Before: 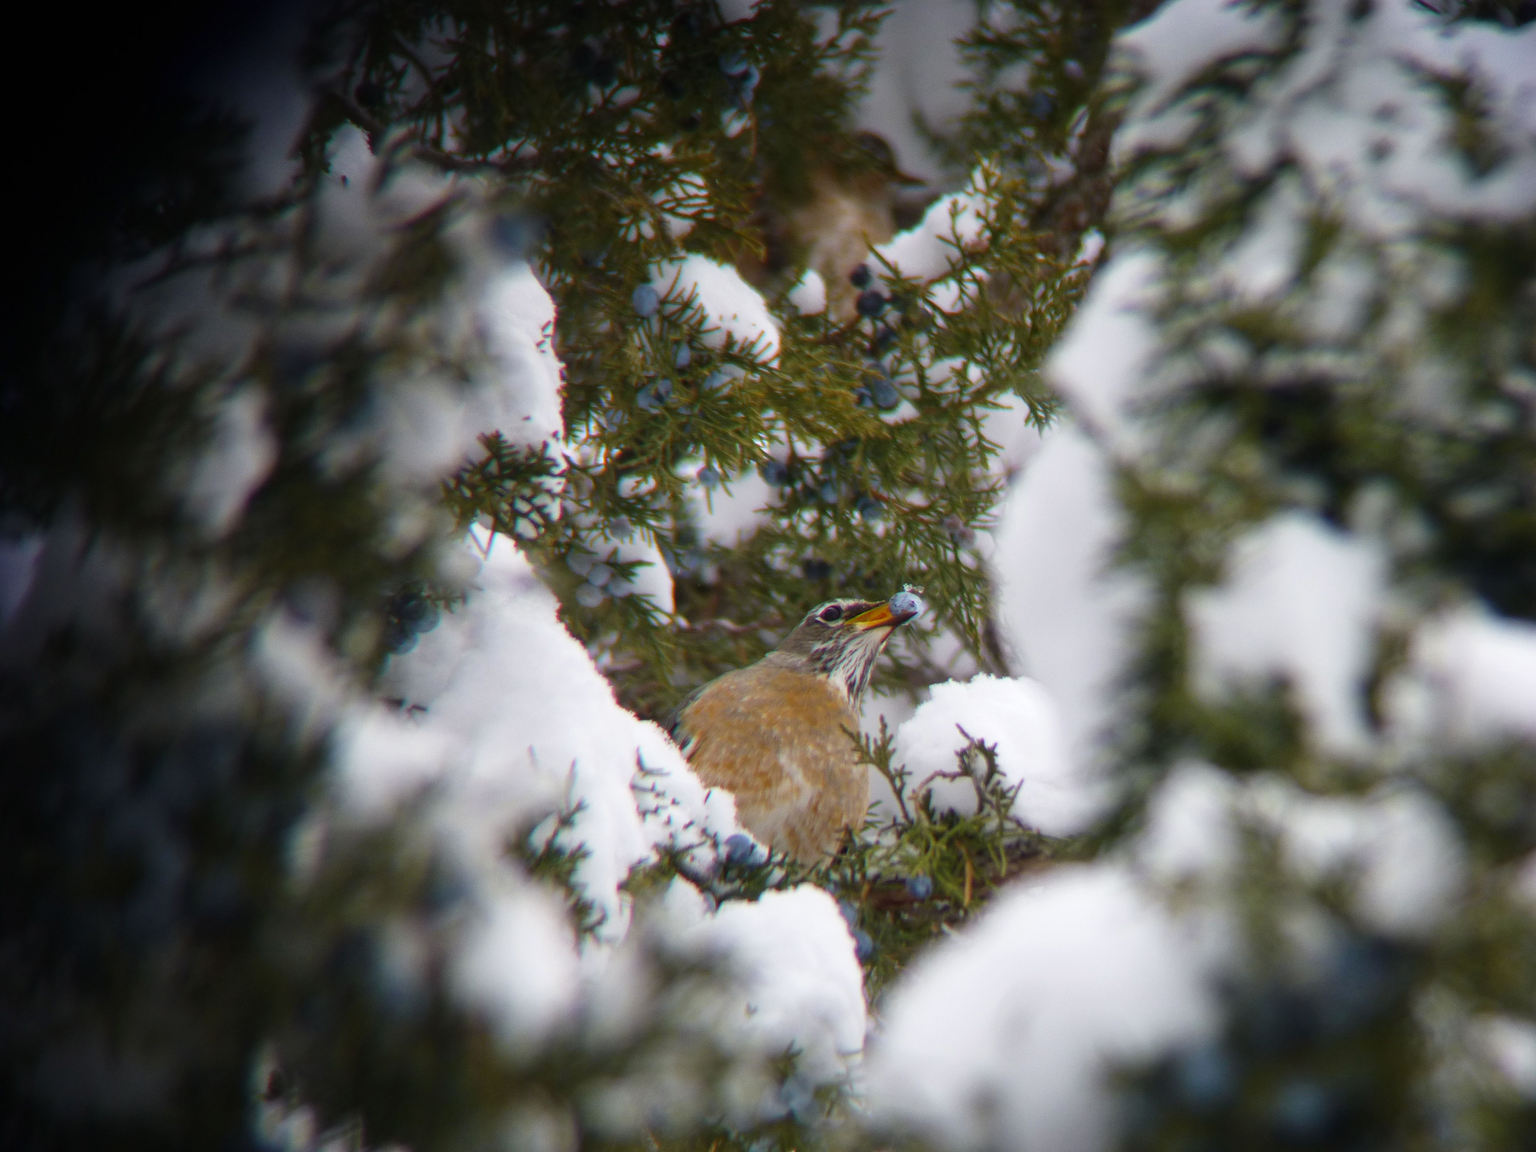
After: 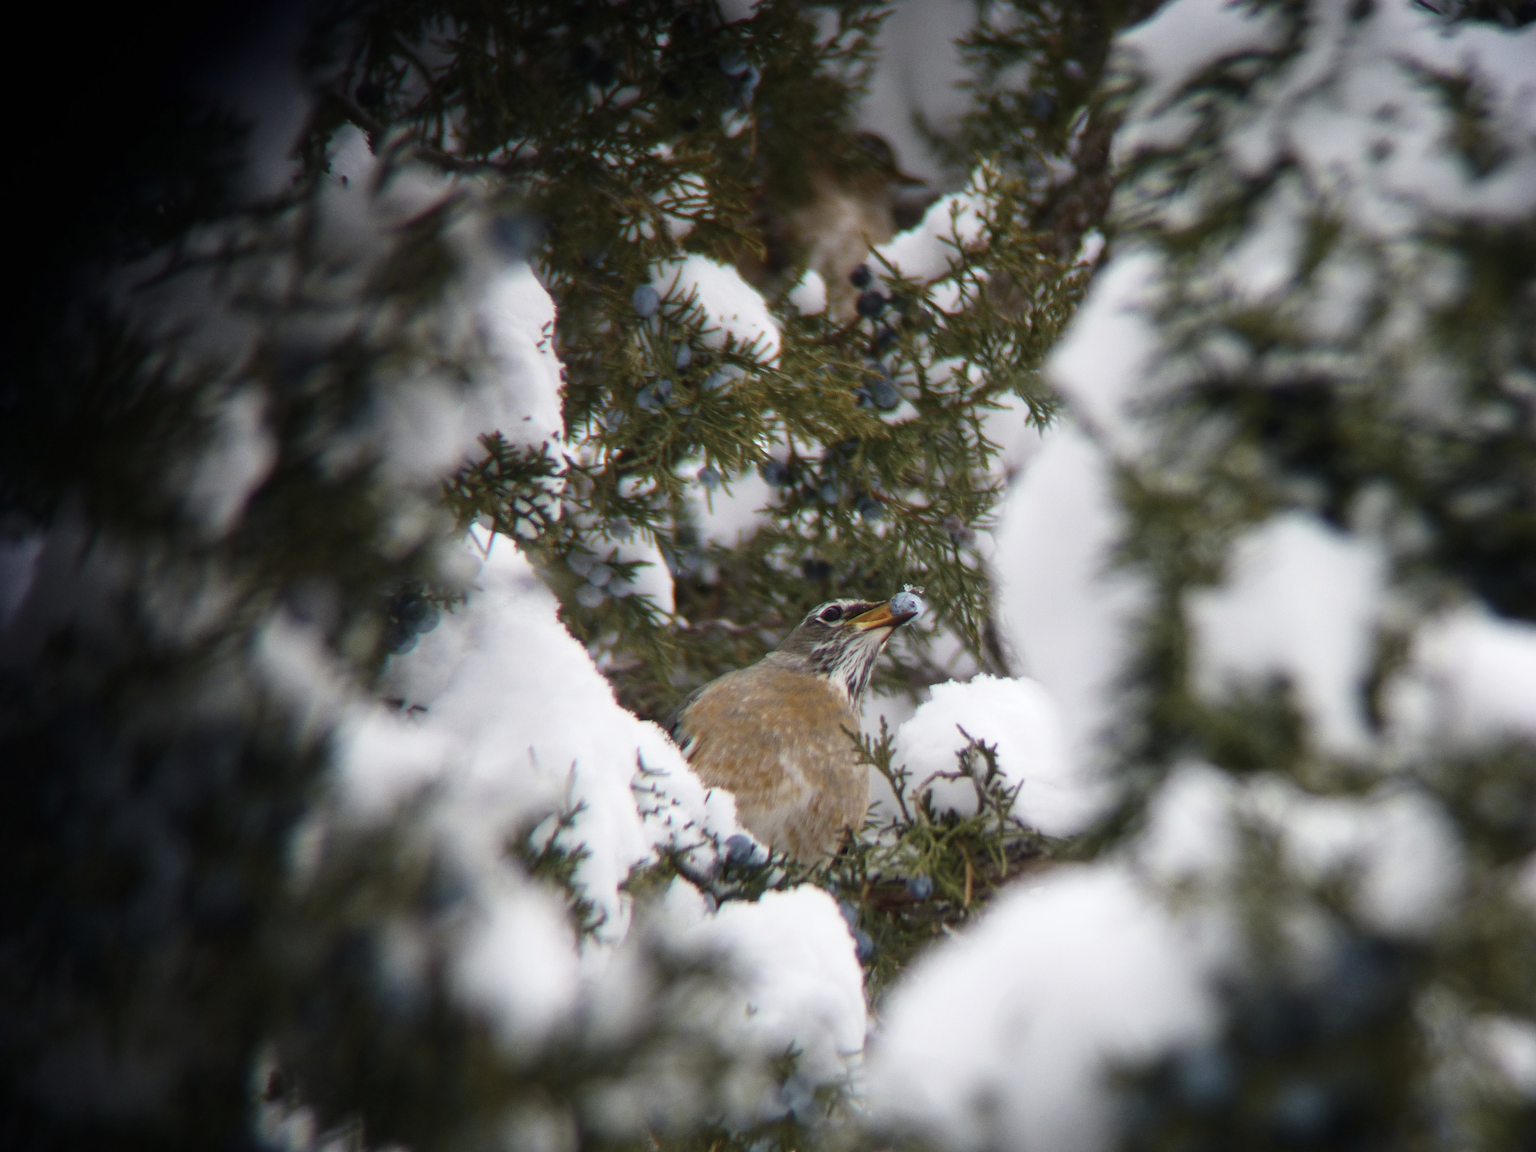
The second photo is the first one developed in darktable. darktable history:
contrast brightness saturation: contrast 0.105, saturation -0.377
color balance rgb: perceptual saturation grading › global saturation -0.101%, global vibrance 20%
